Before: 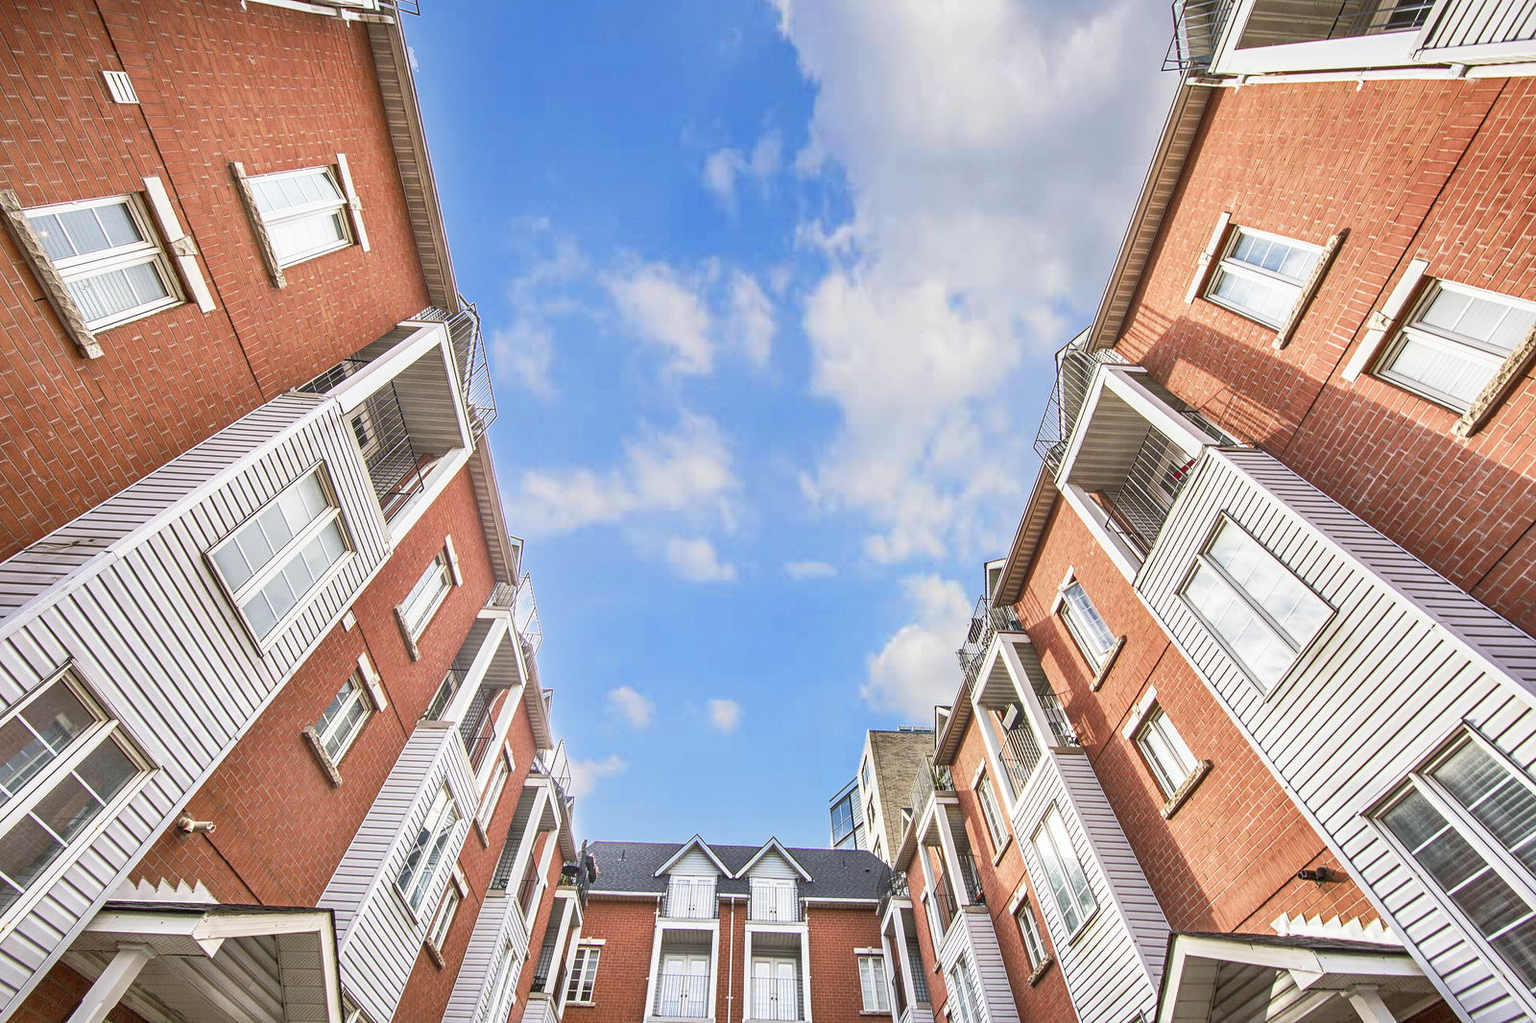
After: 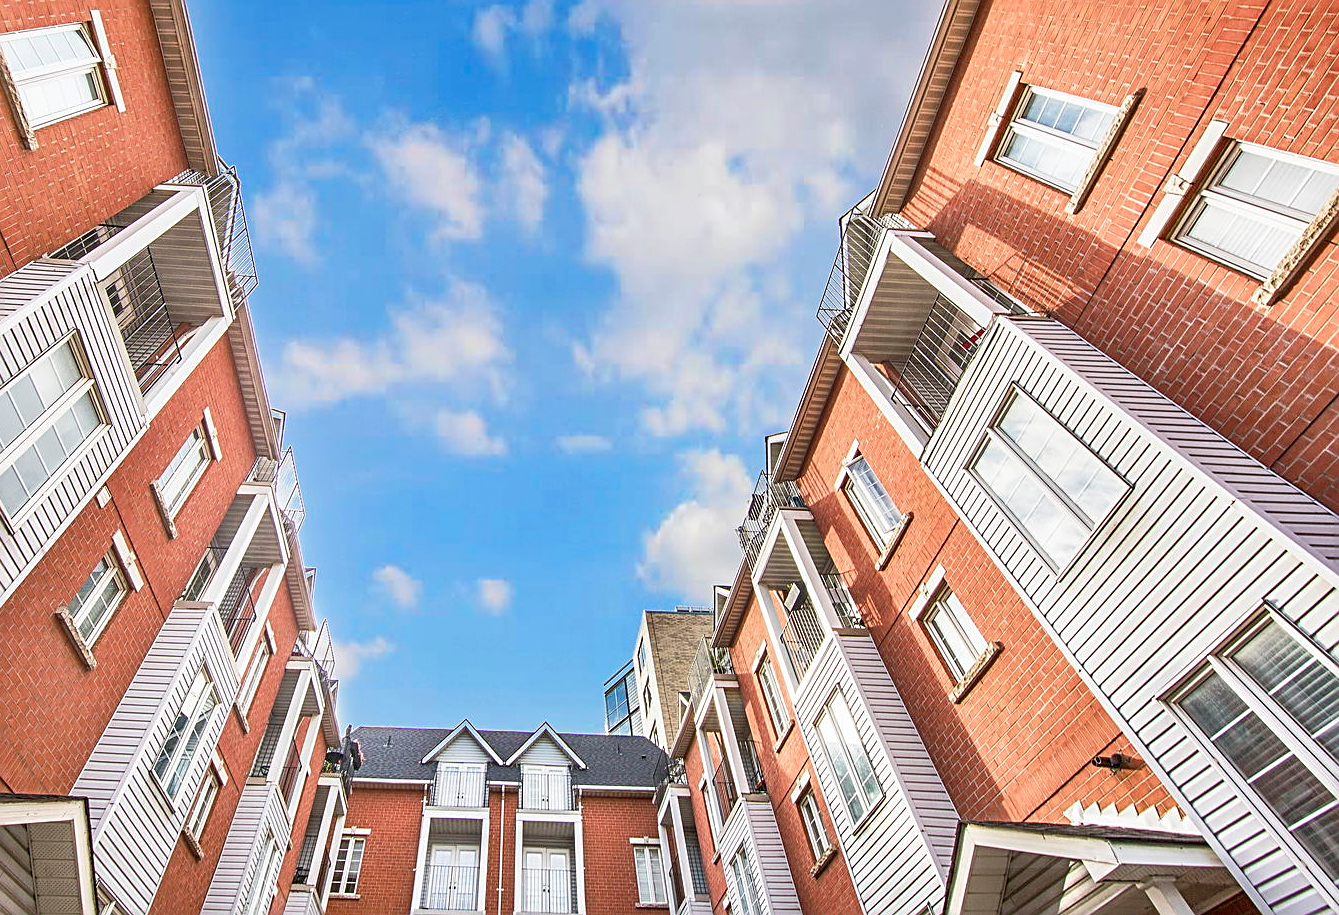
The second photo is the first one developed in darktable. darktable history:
crop: left 16.294%, top 14.152%
sharpen: on, module defaults
